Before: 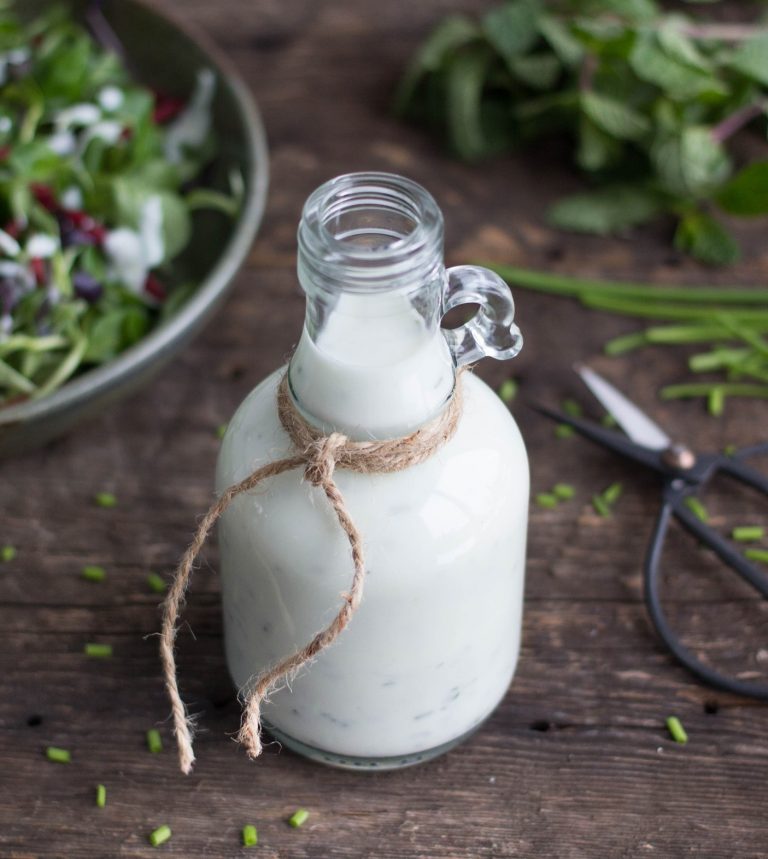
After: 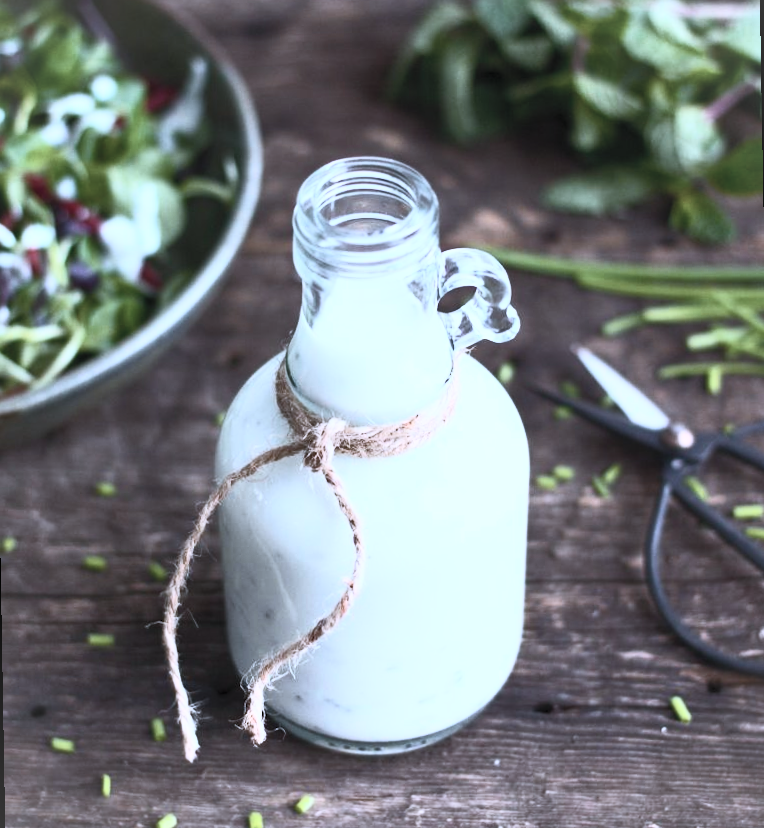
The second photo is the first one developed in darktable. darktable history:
contrast brightness saturation: contrast 0.57, brightness 0.57, saturation -0.34
color balance rgb: linear chroma grading › global chroma 15%, perceptual saturation grading › global saturation 30%
color correction: highlights a* -2.24, highlights b* -18.1
shadows and highlights: radius 118.69, shadows 42.21, highlights -61.56, soften with gaussian
rotate and perspective: rotation -1°, crop left 0.011, crop right 0.989, crop top 0.025, crop bottom 0.975
vignetting: fall-off start 100%, brightness 0.05, saturation 0
